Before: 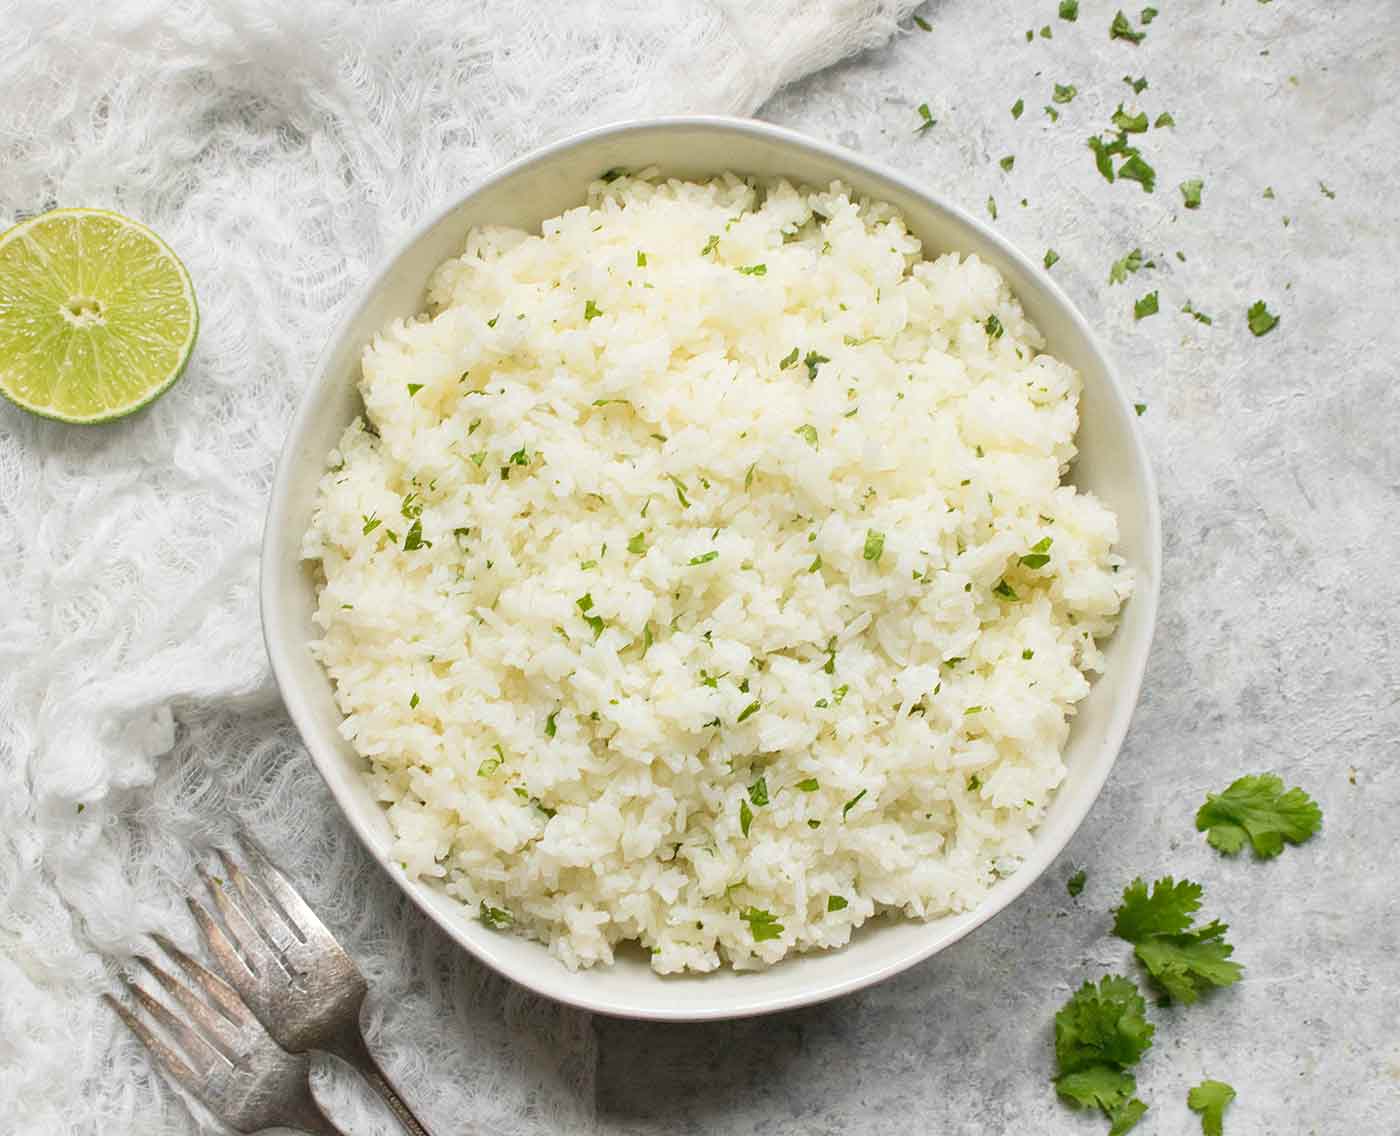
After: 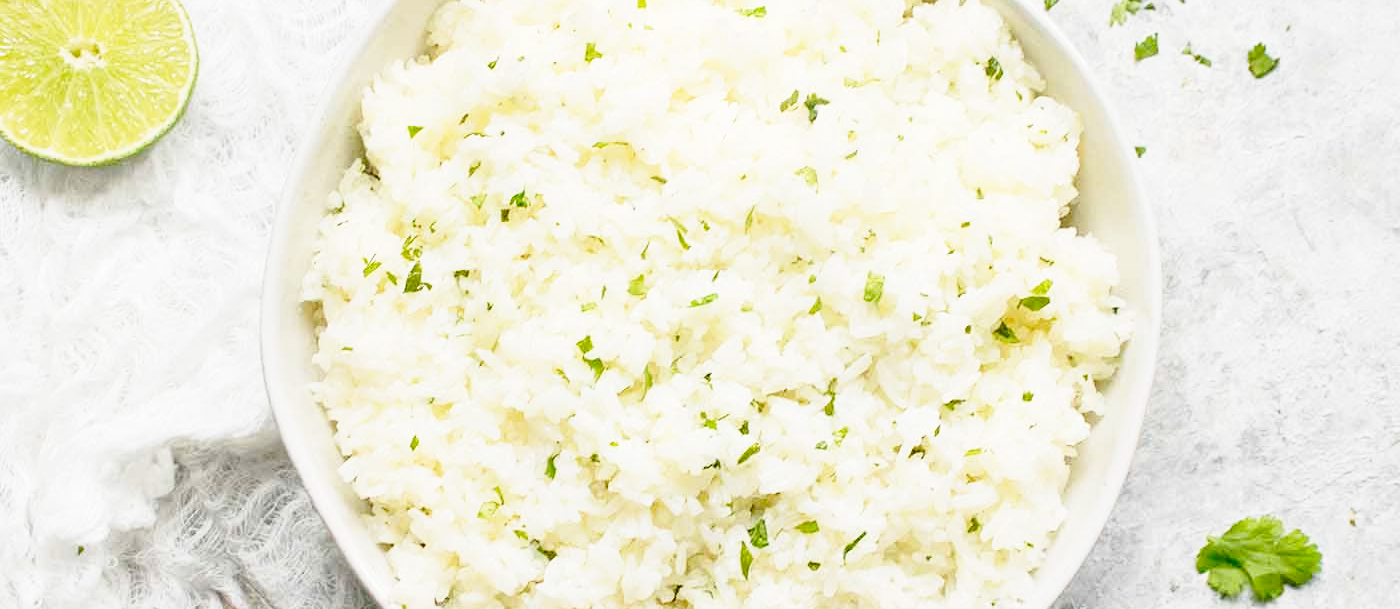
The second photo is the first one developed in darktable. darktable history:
base curve: curves: ch0 [(0, 0) (0.028, 0.03) (0.121, 0.232) (0.46, 0.748) (0.859, 0.968) (1, 1)], preserve colors none
crop and rotate: top 22.774%, bottom 23.53%
